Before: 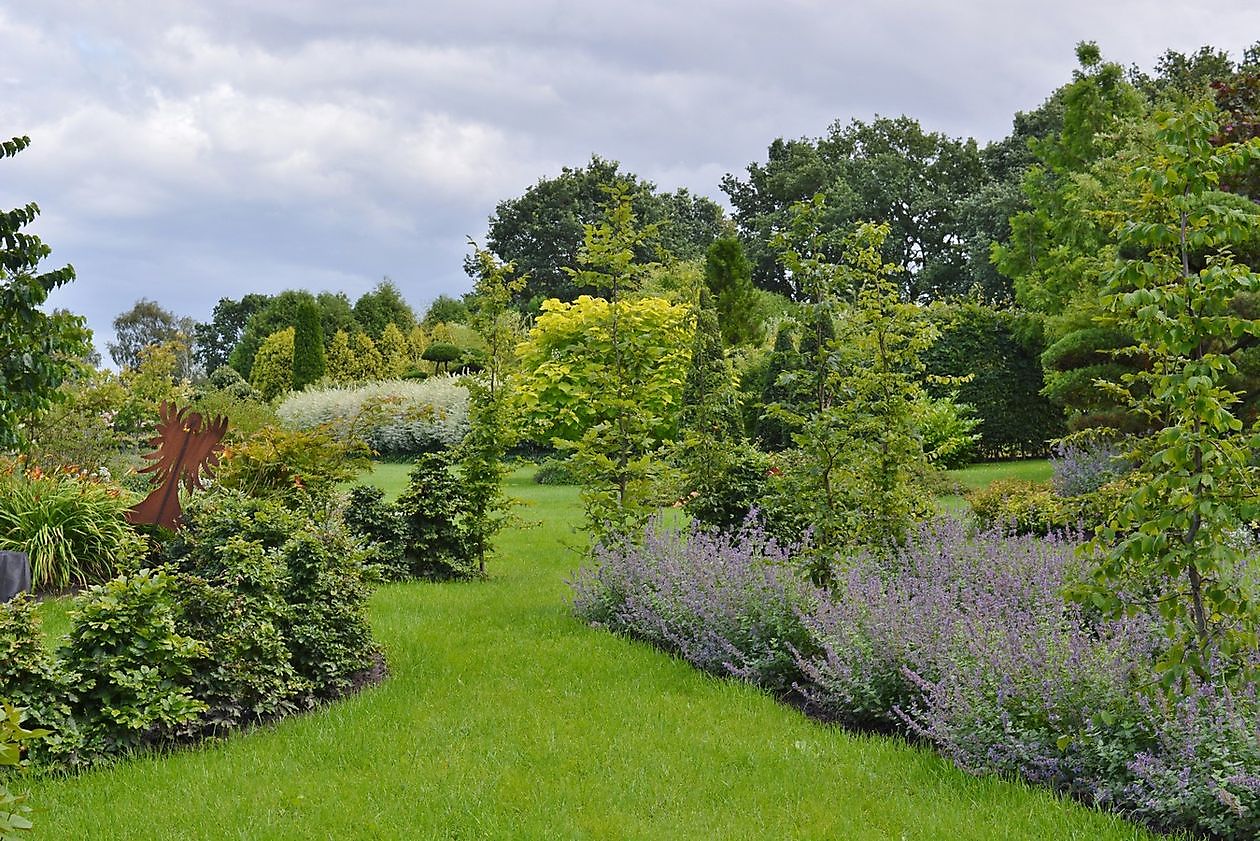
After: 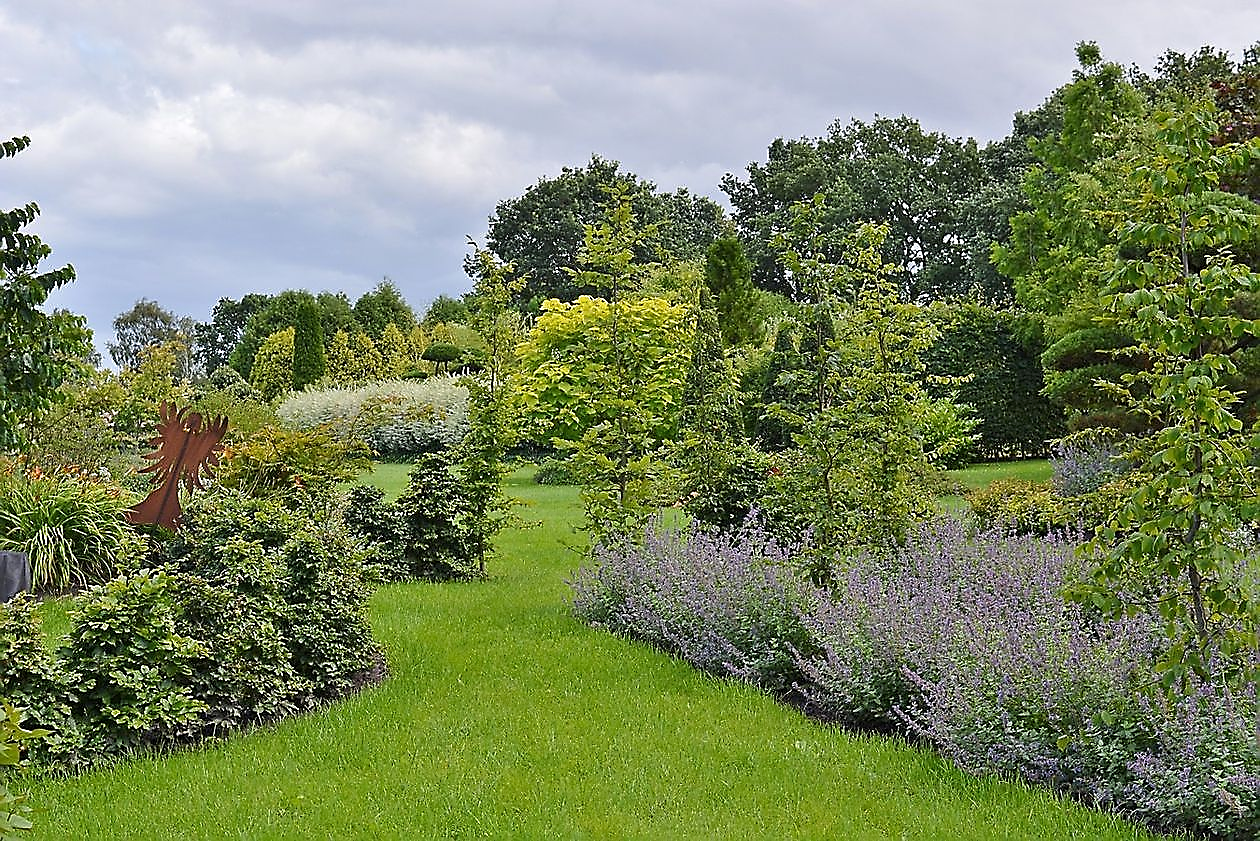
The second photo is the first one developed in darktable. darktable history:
sharpen: radius 1.362, amount 1.242, threshold 0.782
